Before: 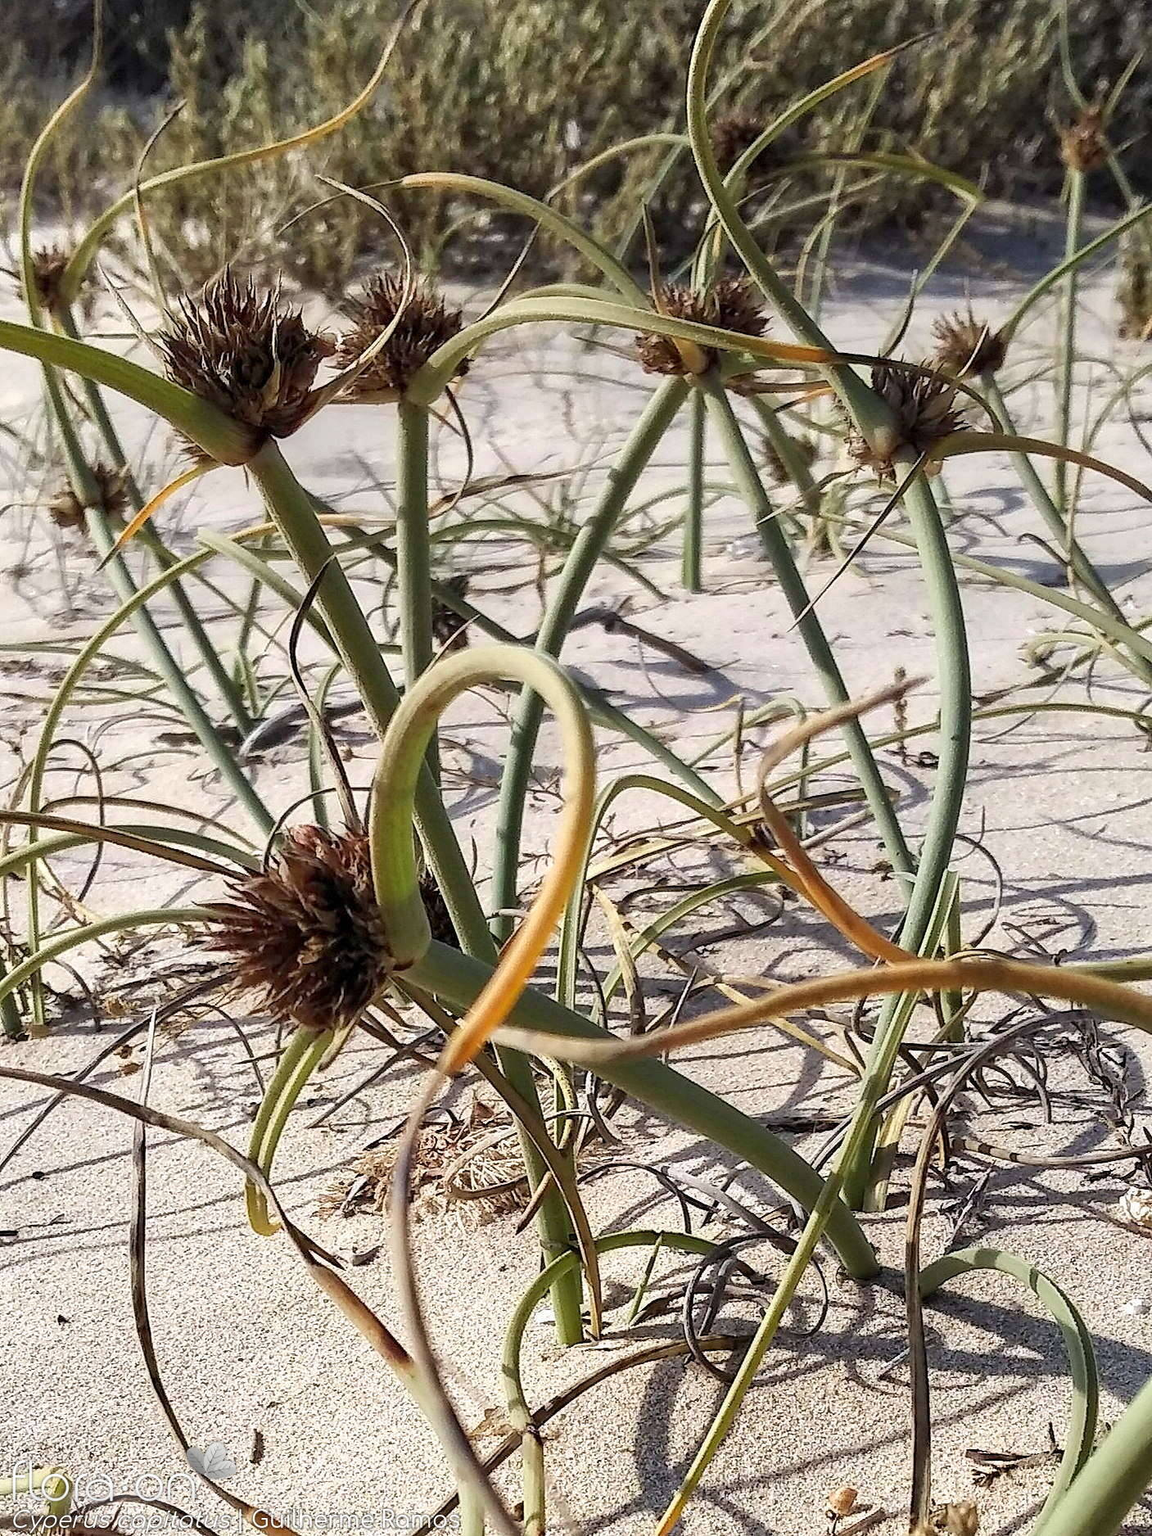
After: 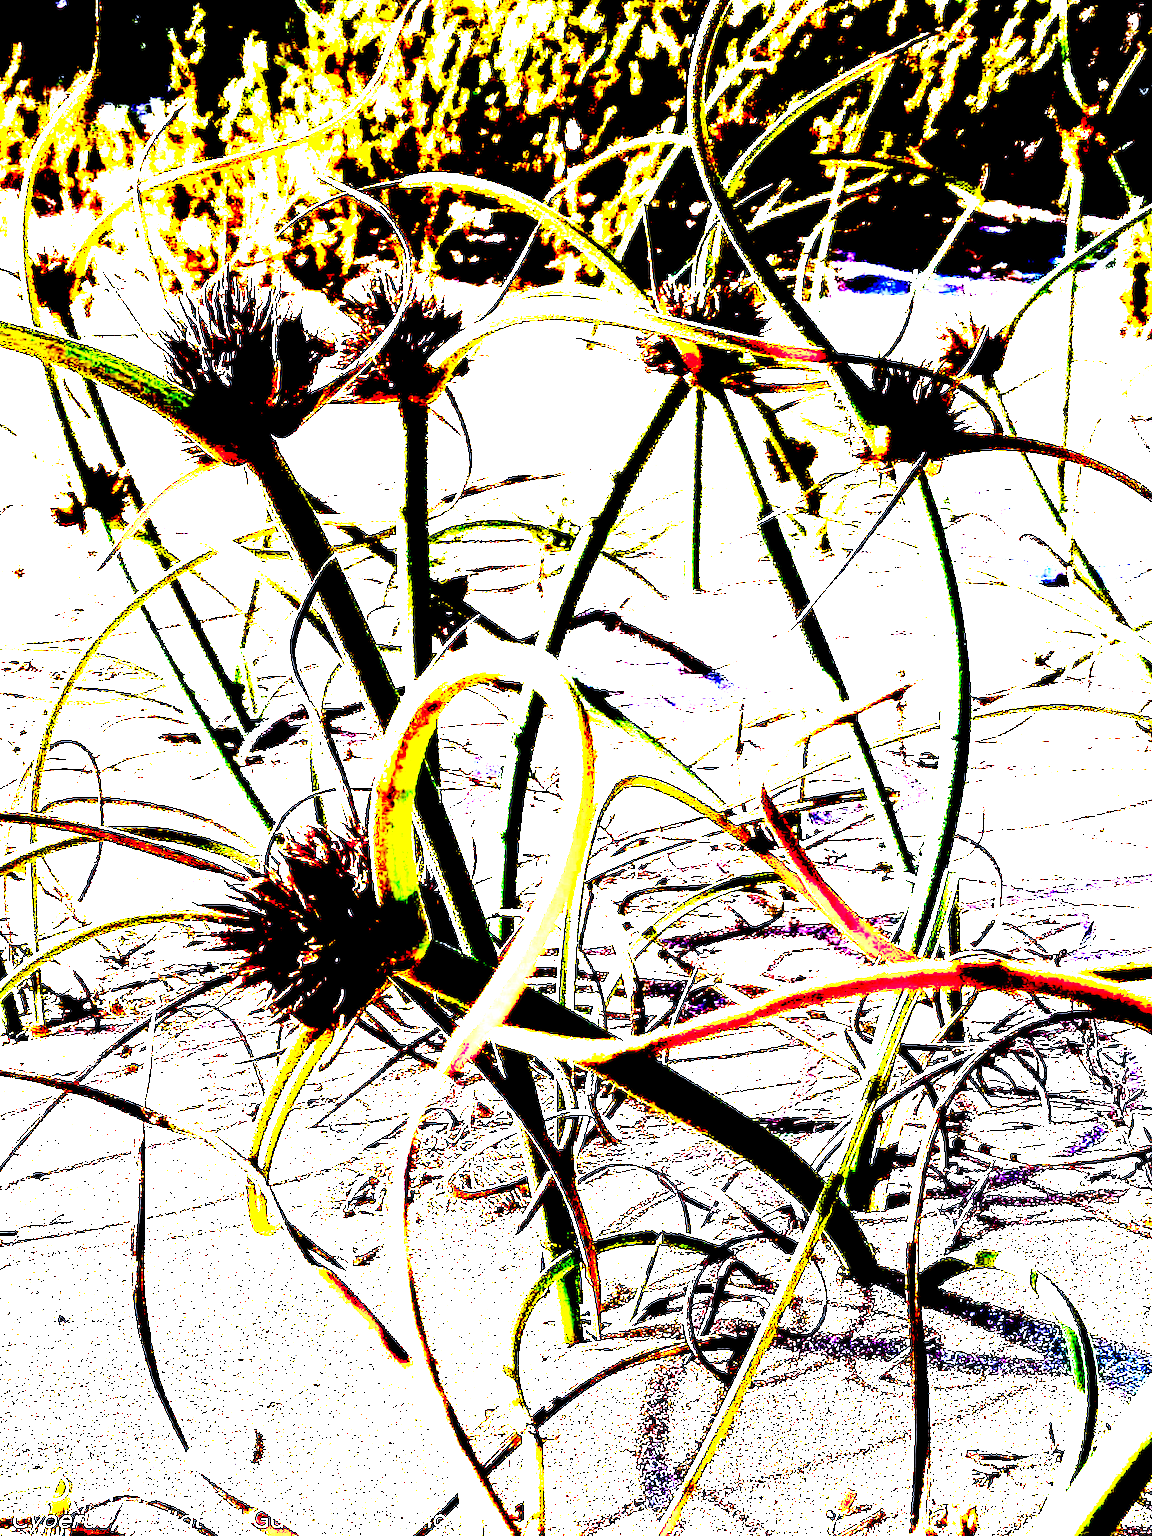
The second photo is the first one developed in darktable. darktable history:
exposure: black level correction 0.099, exposure 3.085 EV, compensate exposure bias true, compensate highlight preservation false
color calibration: illuminant as shot in camera, adaptation linear Bradford (ICC v4), x 0.405, y 0.403, temperature 3546.41 K
